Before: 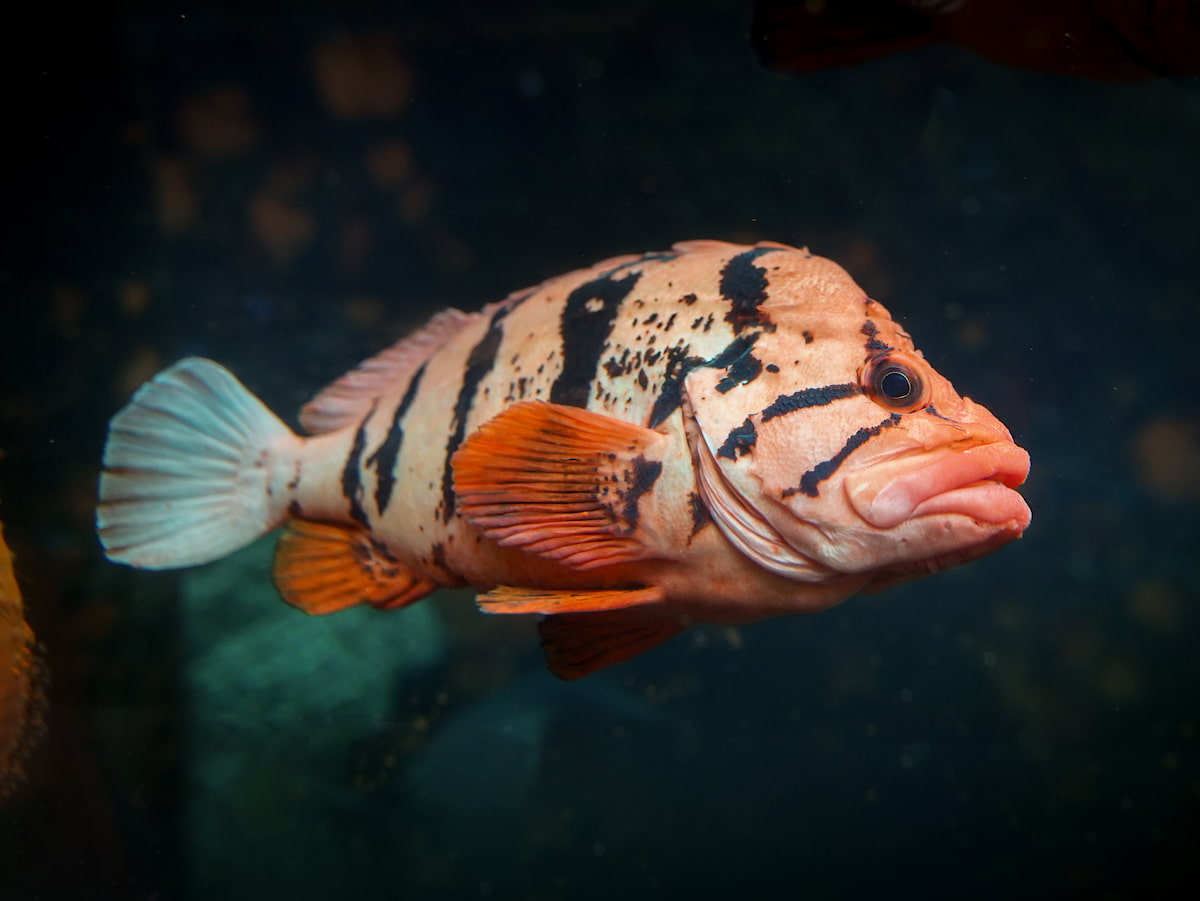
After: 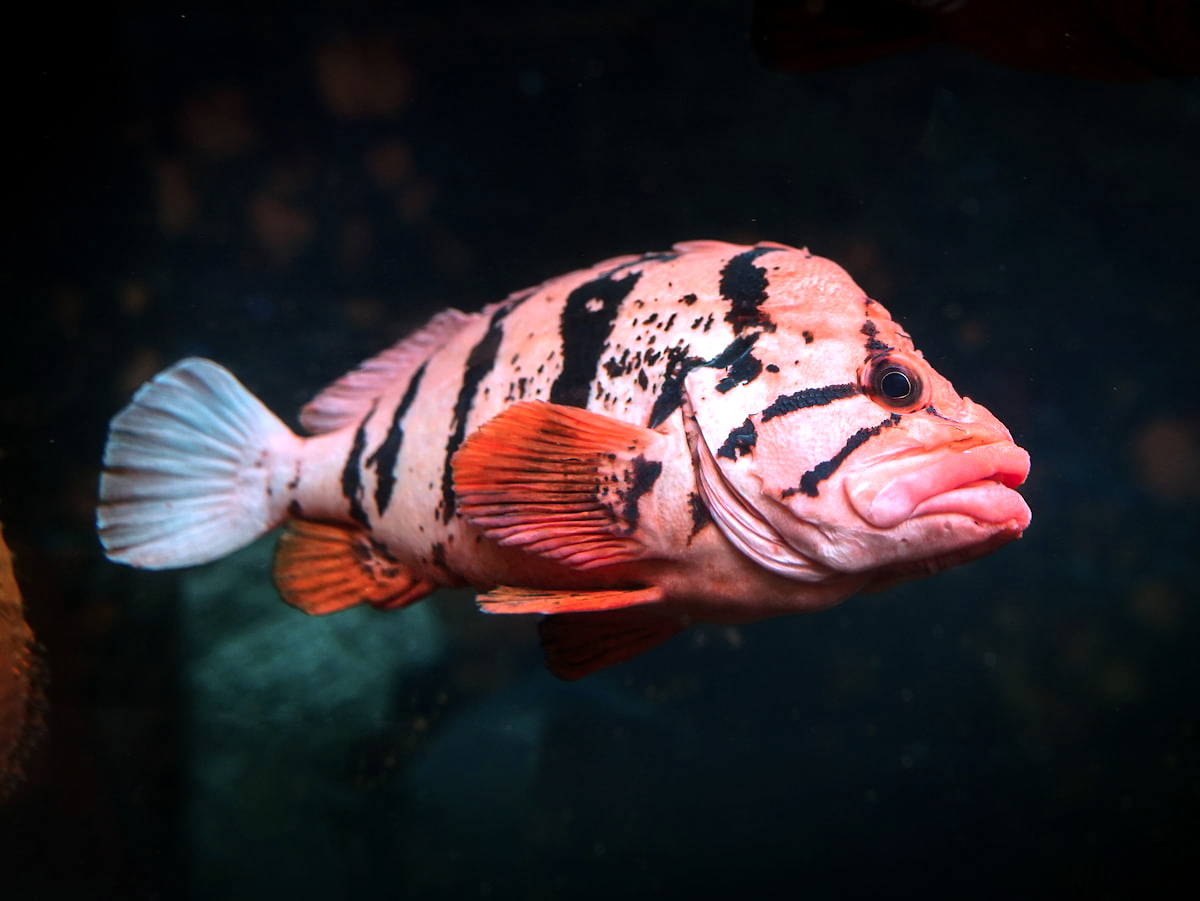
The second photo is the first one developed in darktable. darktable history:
tone equalizer: -8 EV -0.75 EV, -7 EV -0.7 EV, -6 EV -0.6 EV, -5 EV -0.4 EV, -3 EV 0.4 EV, -2 EV 0.6 EV, -1 EV 0.7 EV, +0 EV 0.75 EV, edges refinement/feathering 500, mask exposure compensation -1.57 EV, preserve details no
color correction: highlights a* 15.46, highlights b* -20.56
